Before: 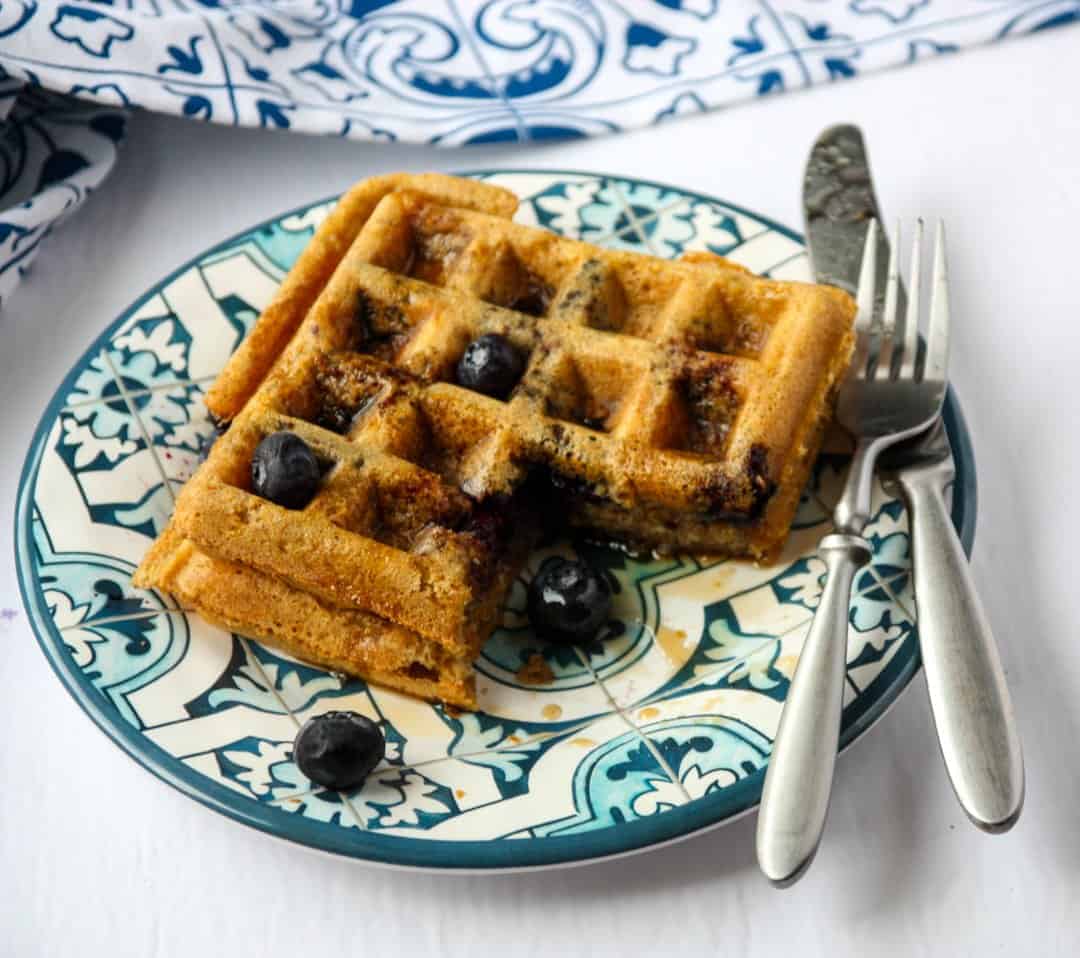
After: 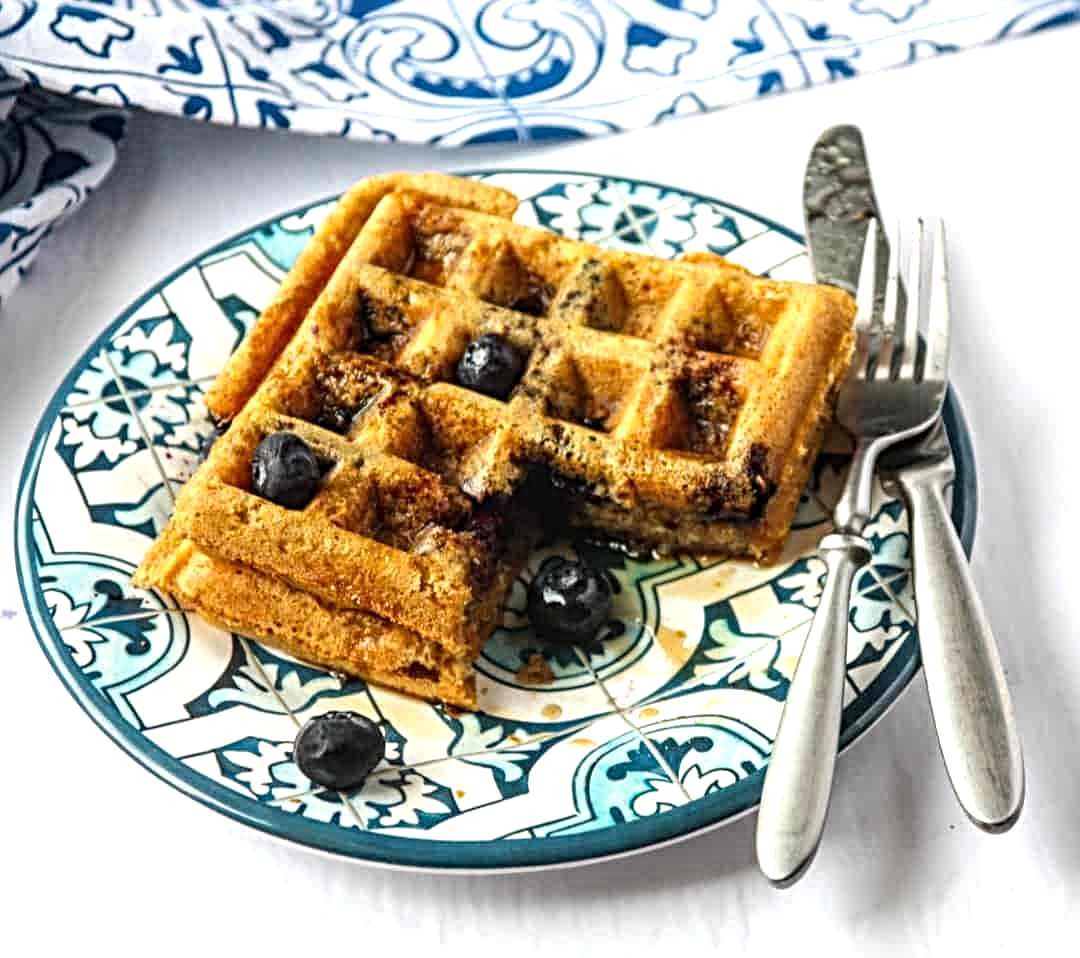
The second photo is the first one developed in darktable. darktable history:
sharpen: radius 4.892
local contrast: on, module defaults
exposure: black level correction 0, exposure 0.499 EV, compensate highlight preservation false
